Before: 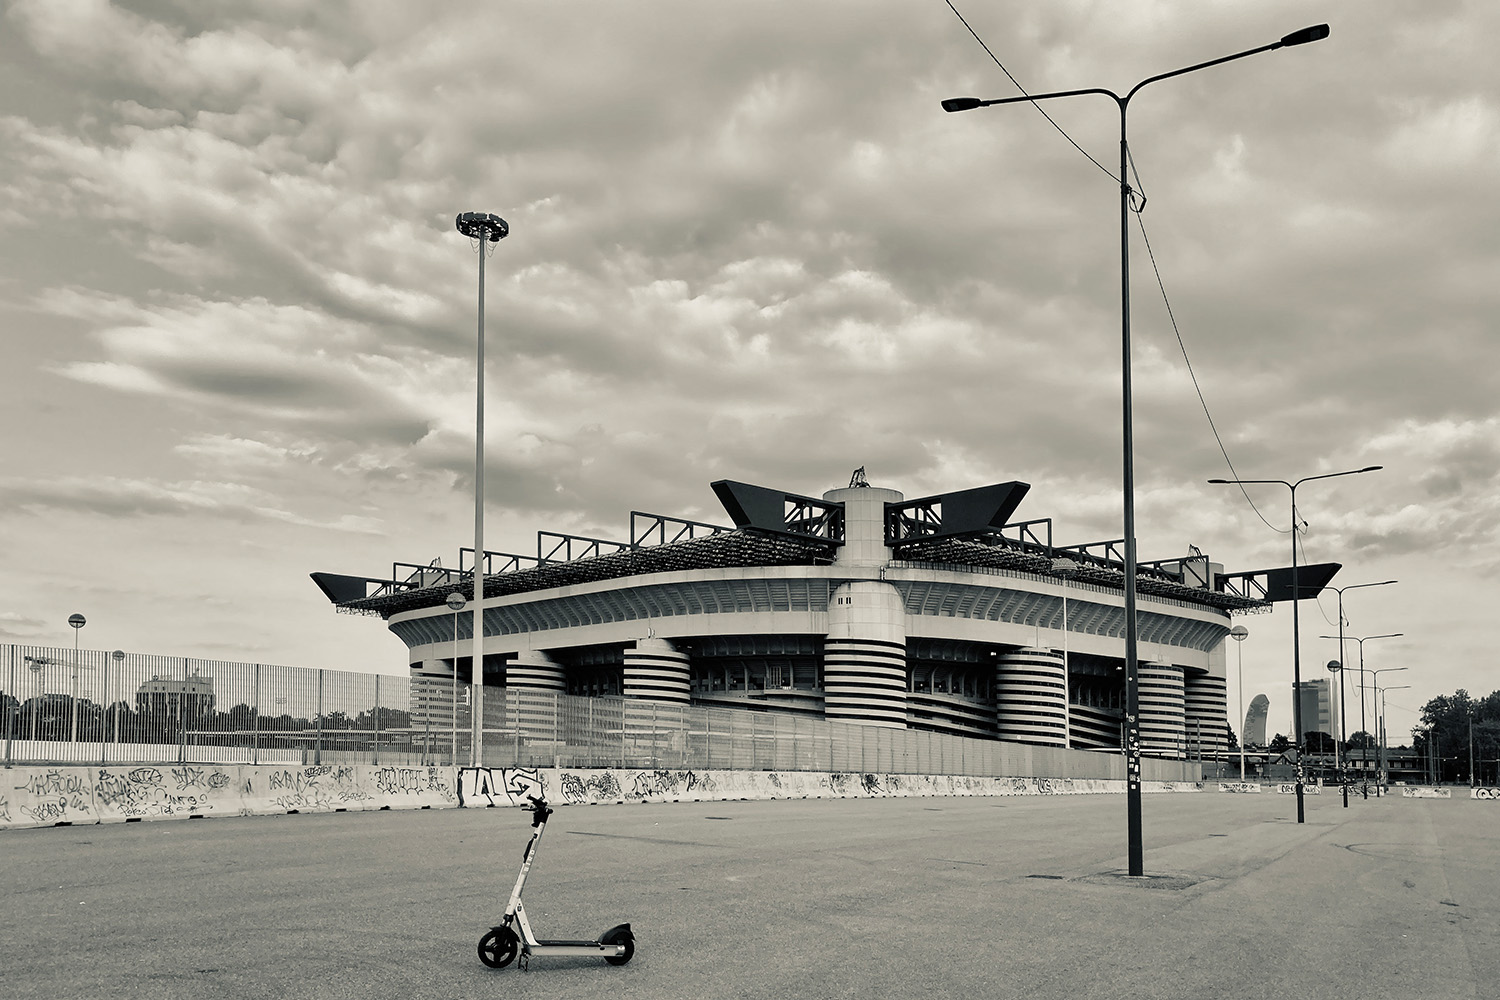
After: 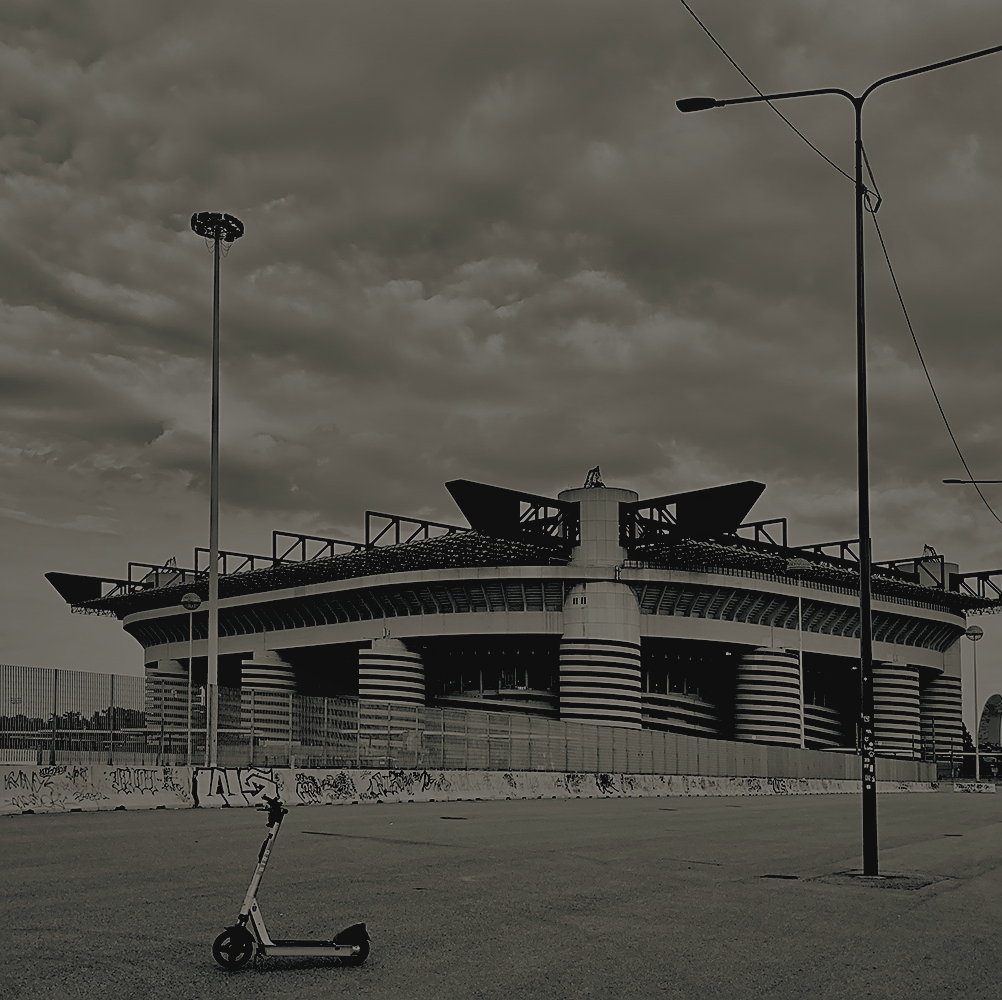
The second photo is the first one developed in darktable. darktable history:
local contrast: highlights 68%, shadows 68%, detail 82%, midtone range 0.325
exposure: exposure -2.446 EV, compensate highlight preservation false
sharpen: on, module defaults
rgb levels: levels [[0.013, 0.434, 0.89], [0, 0.5, 1], [0, 0.5, 1]]
shadows and highlights: shadows 30.86, highlights 0, soften with gaussian
color balance rgb: perceptual saturation grading › global saturation 20%, perceptual saturation grading › highlights -25%, perceptual saturation grading › shadows 25%
crop and rotate: left 17.732%, right 15.423%
color zones: curves: ch0 [(0.068, 0.464) (0.25, 0.5) (0.48, 0.508) (0.75, 0.536) (0.886, 0.476) (0.967, 0.456)]; ch1 [(0.066, 0.456) (0.25, 0.5) (0.616, 0.508) (0.746, 0.56) (0.934, 0.444)]
